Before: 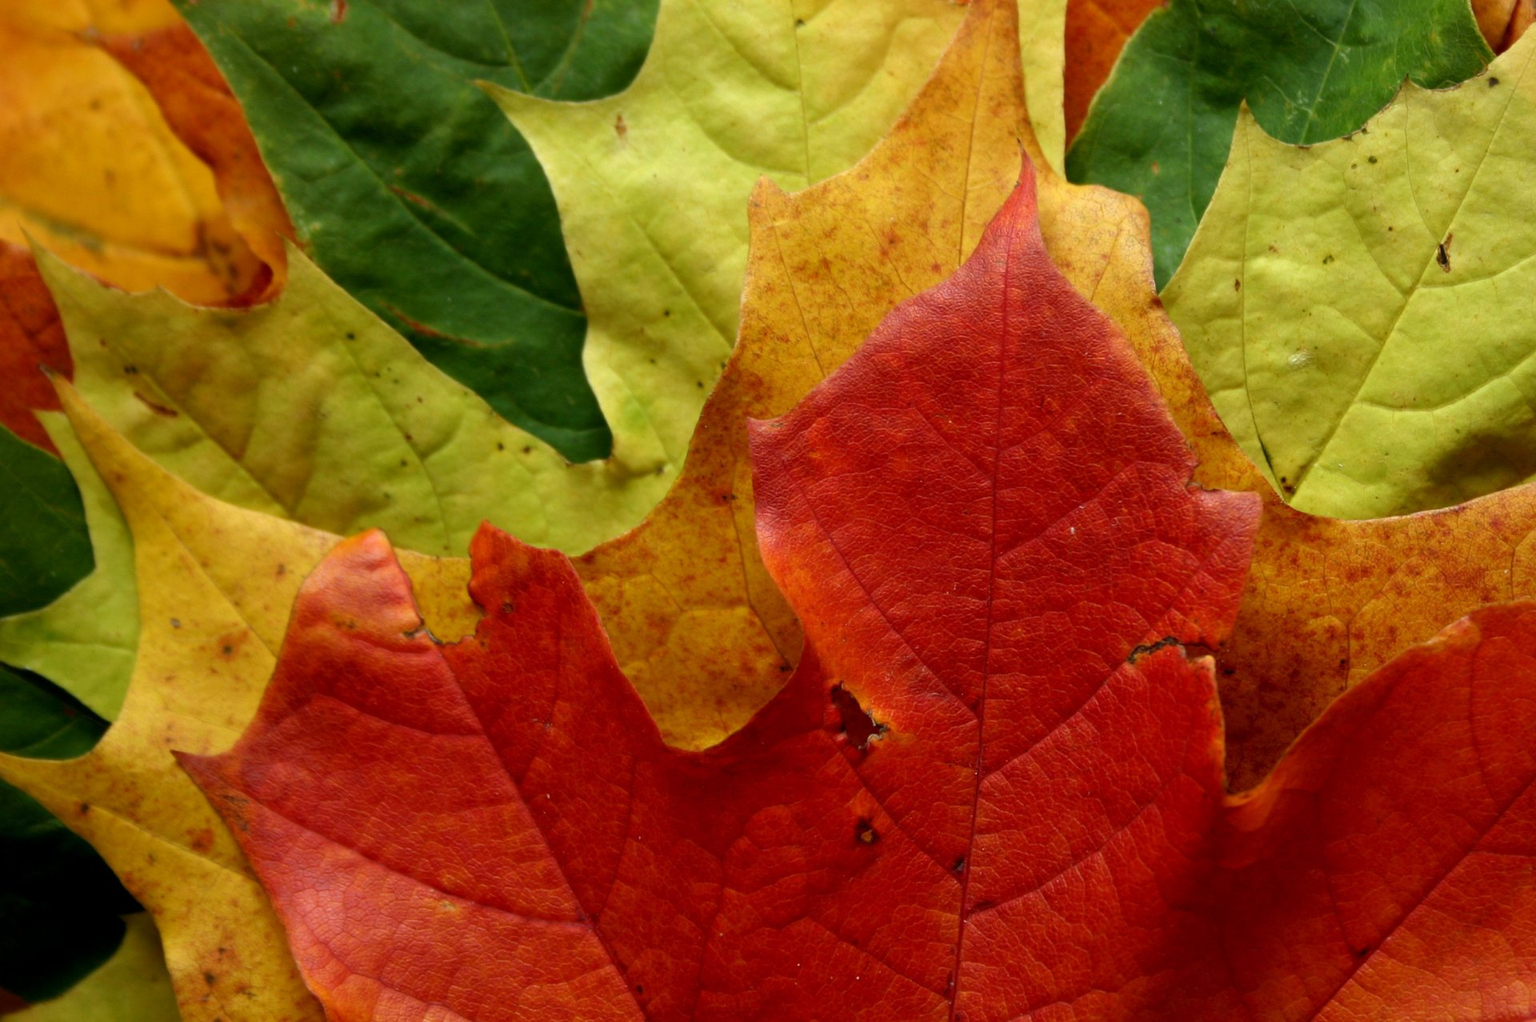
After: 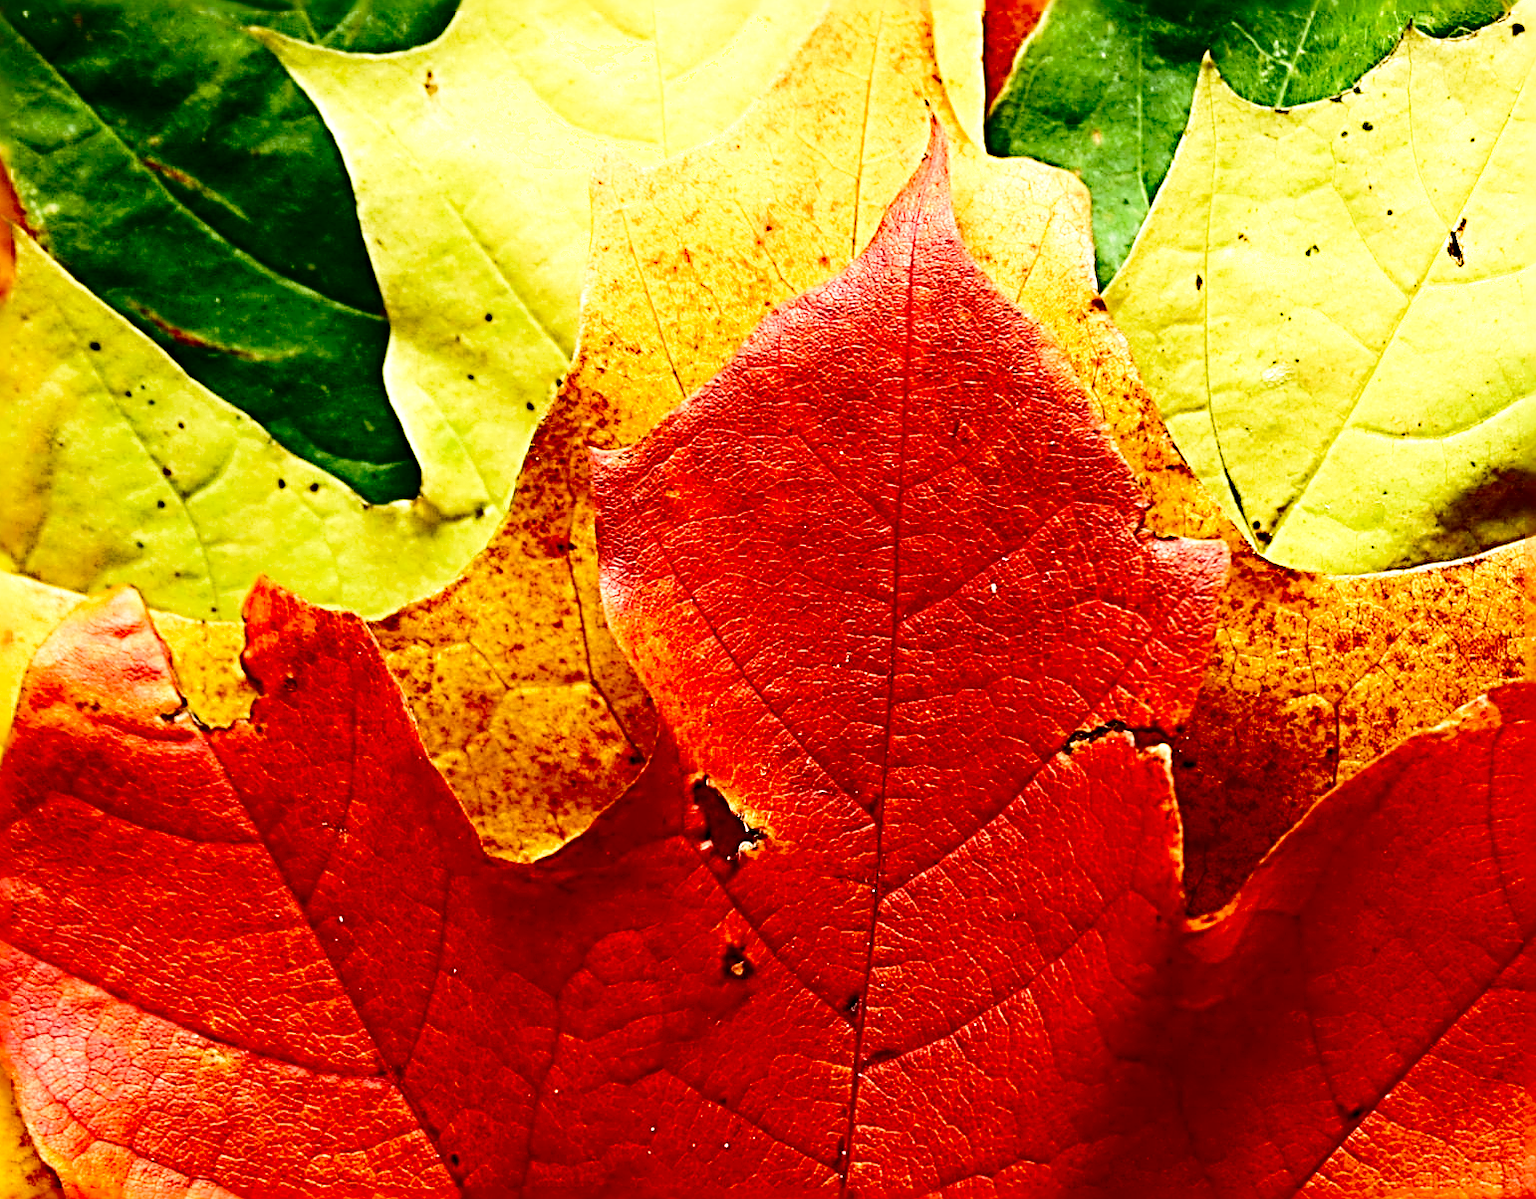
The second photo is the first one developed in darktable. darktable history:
sharpen: radius 4.054, amount 1.991
crop and rotate: left 17.9%, top 5.765%, right 1.746%
exposure: black level correction 0, exposure 0.694 EV, compensate exposure bias true, compensate highlight preservation false
contrast brightness saturation: contrast 0.134, brightness -0.236, saturation 0.143
shadows and highlights: shadows -39.33, highlights 62.92, soften with gaussian
tone curve: curves: ch0 [(0, 0) (0.003, 0.002) (0.011, 0.009) (0.025, 0.019) (0.044, 0.031) (0.069, 0.044) (0.1, 0.061) (0.136, 0.087) (0.177, 0.127) (0.224, 0.172) (0.277, 0.226) (0.335, 0.295) (0.399, 0.367) (0.468, 0.445) (0.543, 0.536) (0.623, 0.626) (0.709, 0.717) (0.801, 0.806) (0.898, 0.889) (1, 1)], color space Lab, independent channels, preserve colors none
base curve: curves: ch0 [(0, 0) (0.028, 0.03) (0.121, 0.232) (0.46, 0.748) (0.859, 0.968) (1, 1)], preserve colors none
